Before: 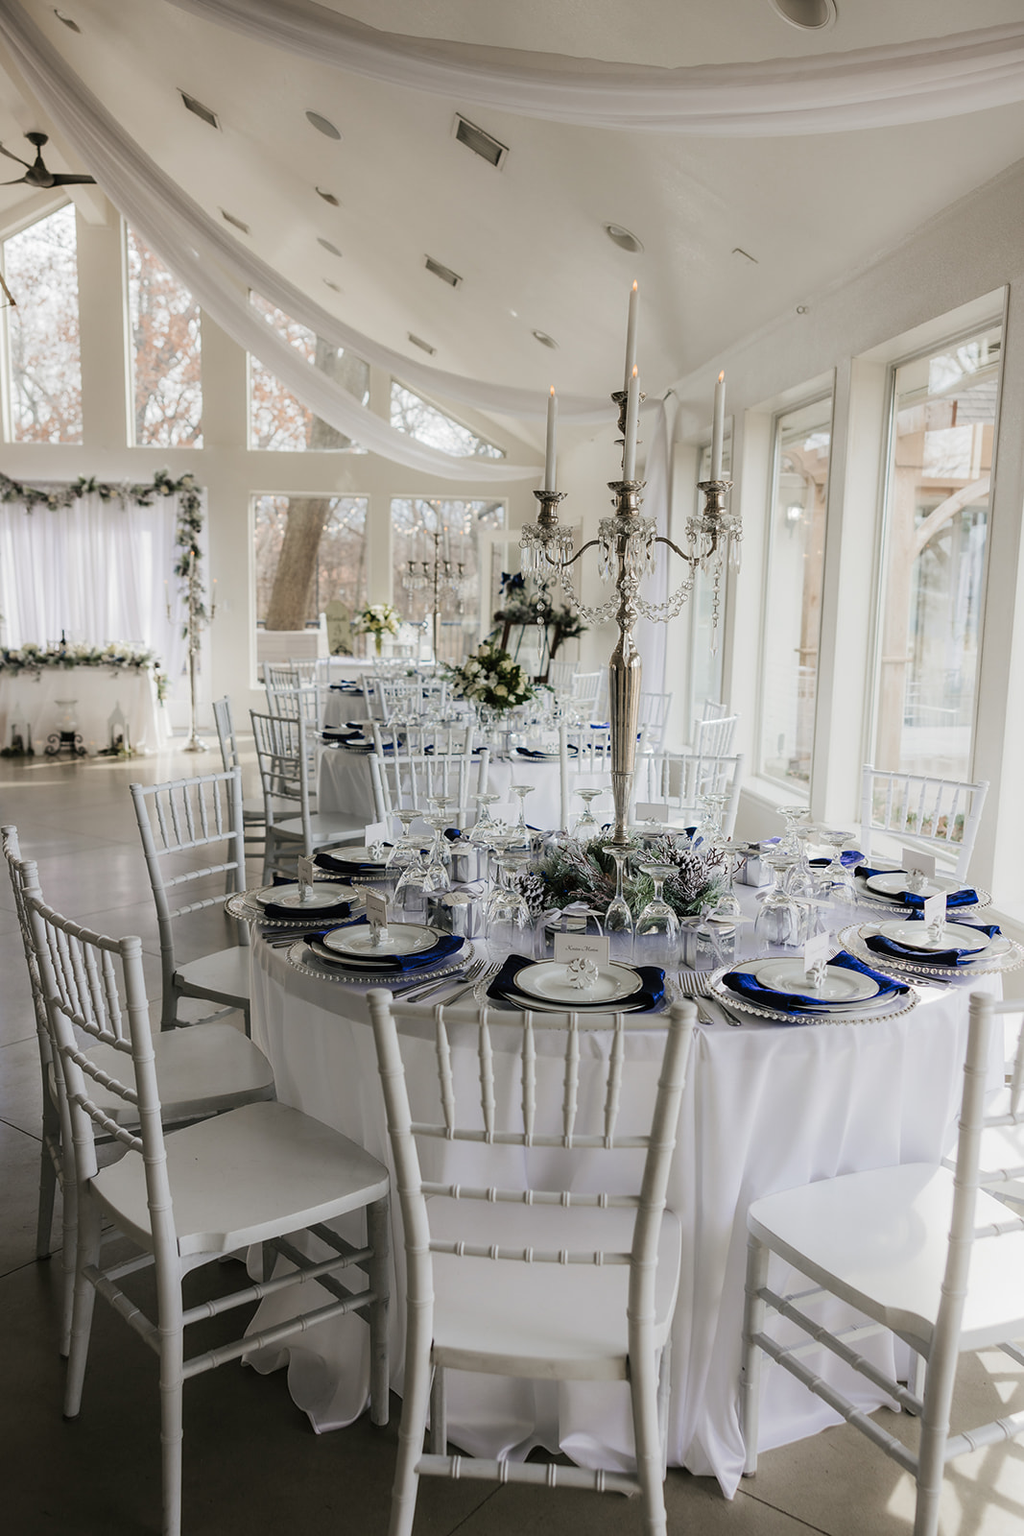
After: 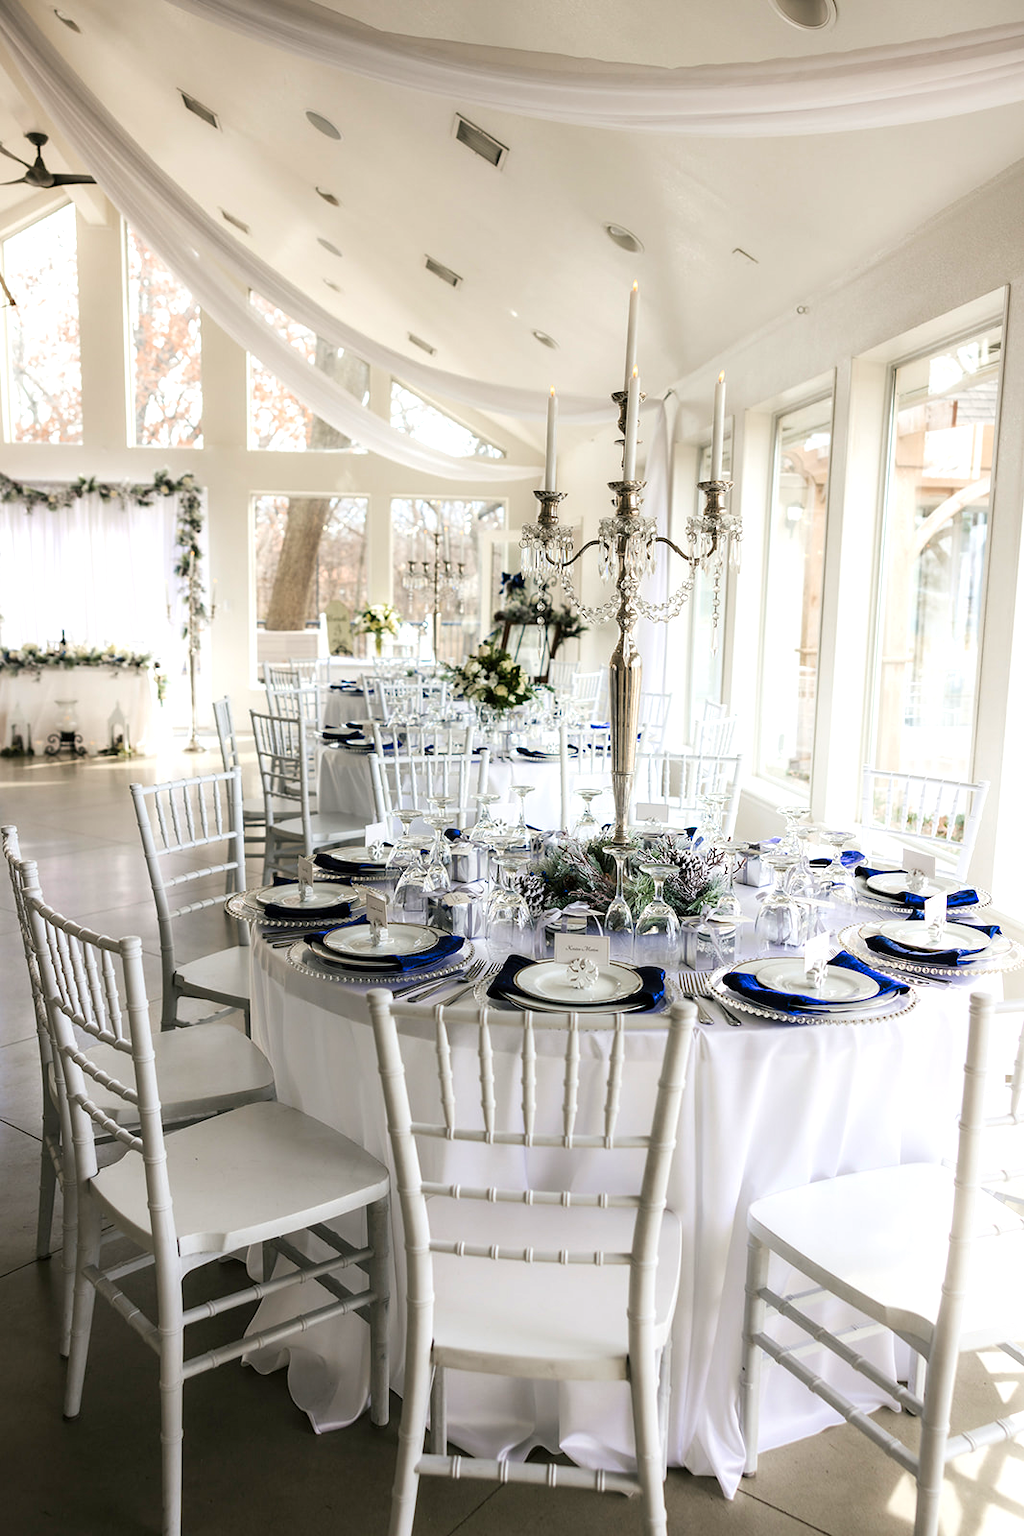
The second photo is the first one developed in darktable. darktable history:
exposure: black level correction 0.001, exposure 0.674 EV, compensate highlight preservation false
contrast brightness saturation: contrast 0.043, saturation 0.159
